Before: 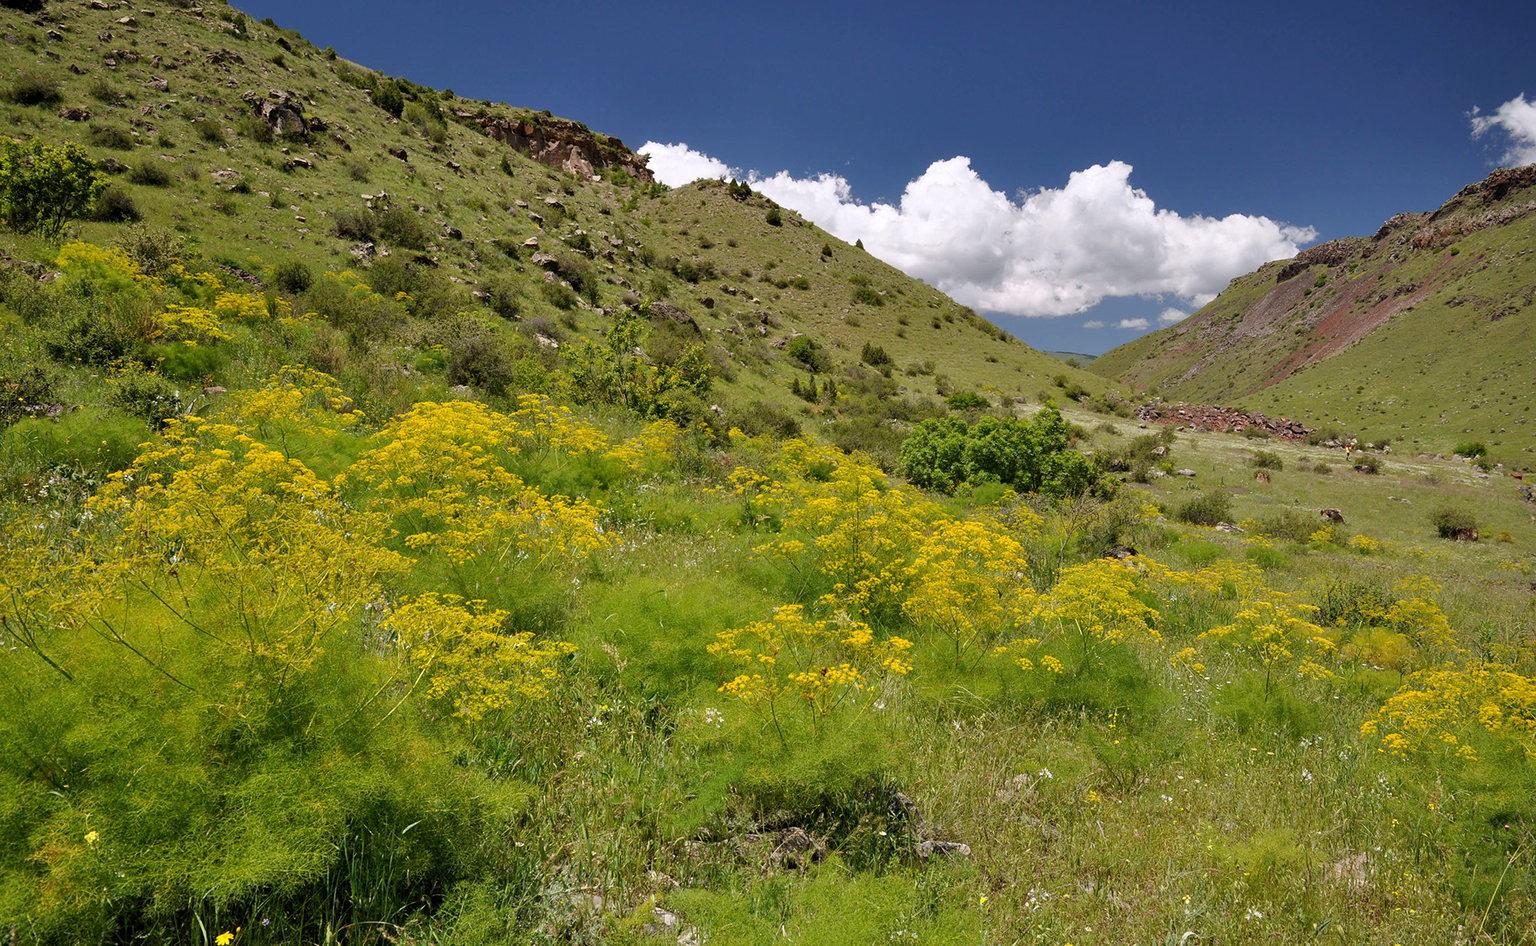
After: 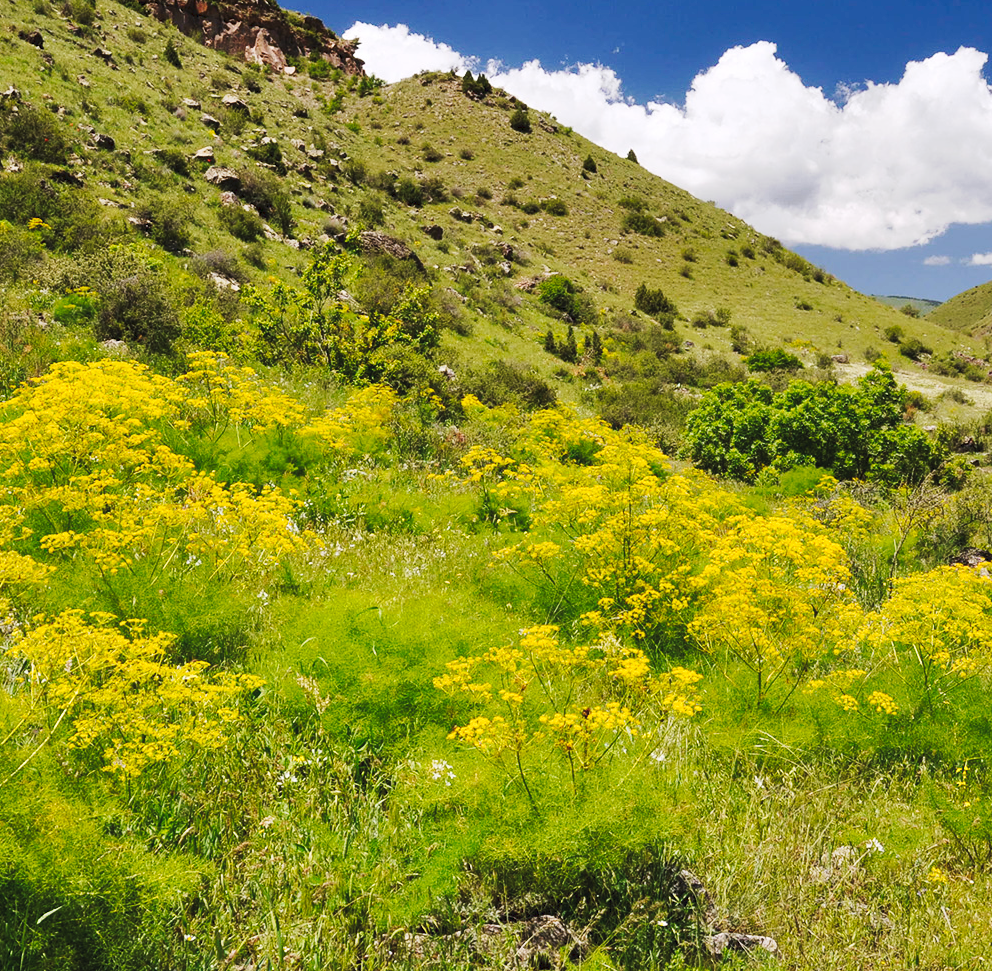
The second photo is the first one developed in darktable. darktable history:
tone curve: curves: ch0 [(0, 0) (0.003, 0.045) (0.011, 0.054) (0.025, 0.069) (0.044, 0.083) (0.069, 0.101) (0.1, 0.119) (0.136, 0.146) (0.177, 0.177) (0.224, 0.221) (0.277, 0.277) (0.335, 0.362) (0.399, 0.452) (0.468, 0.571) (0.543, 0.666) (0.623, 0.758) (0.709, 0.853) (0.801, 0.896) (0.898, 0.945) (1, 1)], preserve colors none
crop and rotate: angle 0.012°, left 24.385%, top 13.199%, right 25.979%, bottom 7.951%
